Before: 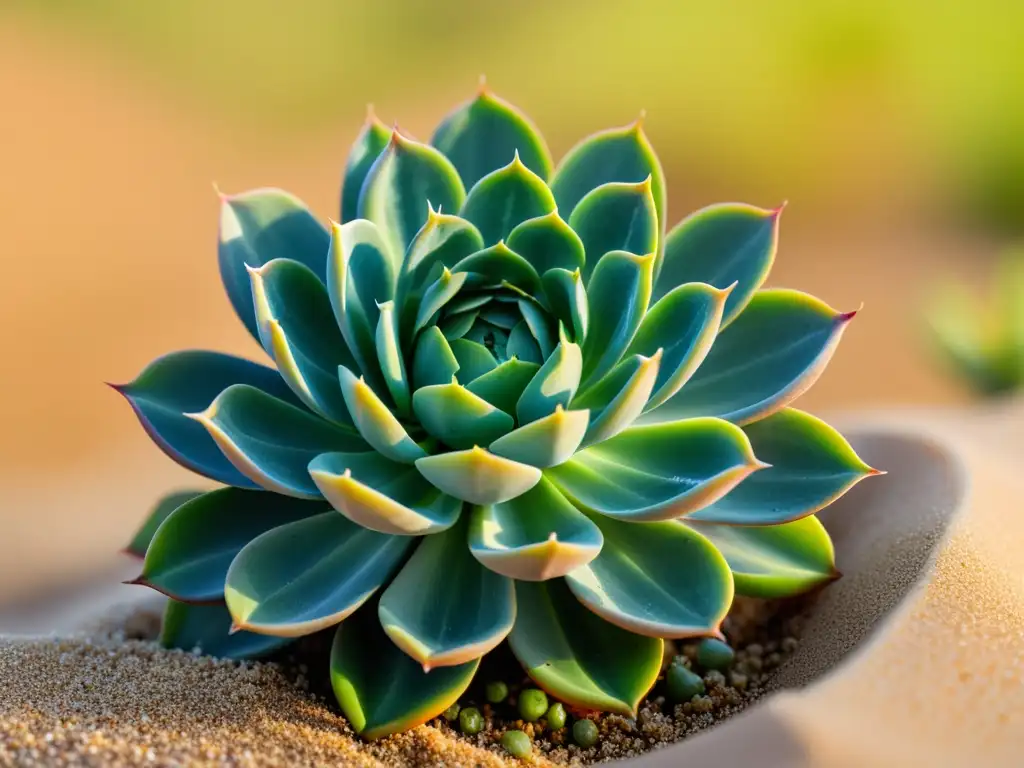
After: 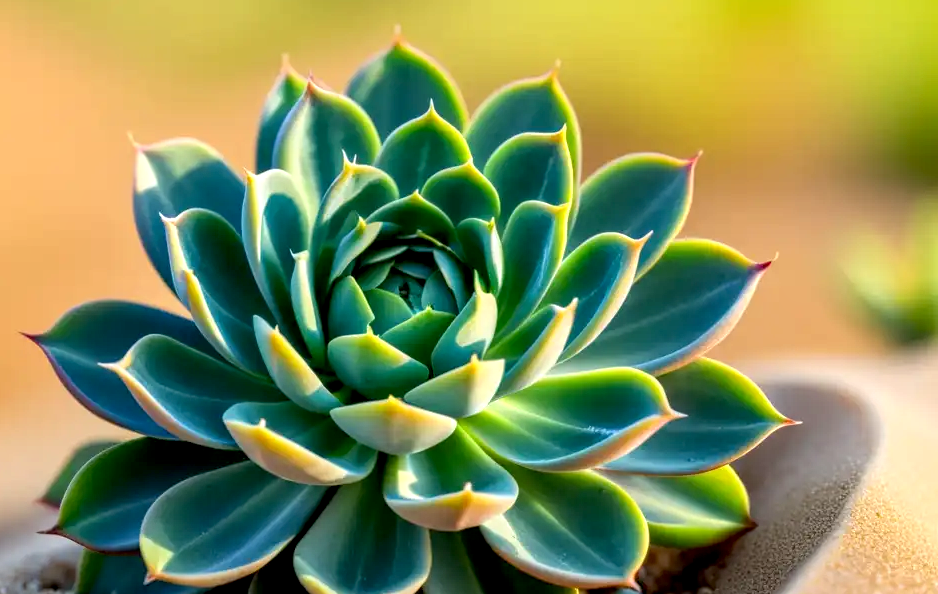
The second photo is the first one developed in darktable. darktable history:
local contrast: on, module defaults
crop: left 8.355%, top 6.594%, bottom 15.369%
exposure: black level correction 0.005, exposure 0.286 EV, compensate highlight preservation false
